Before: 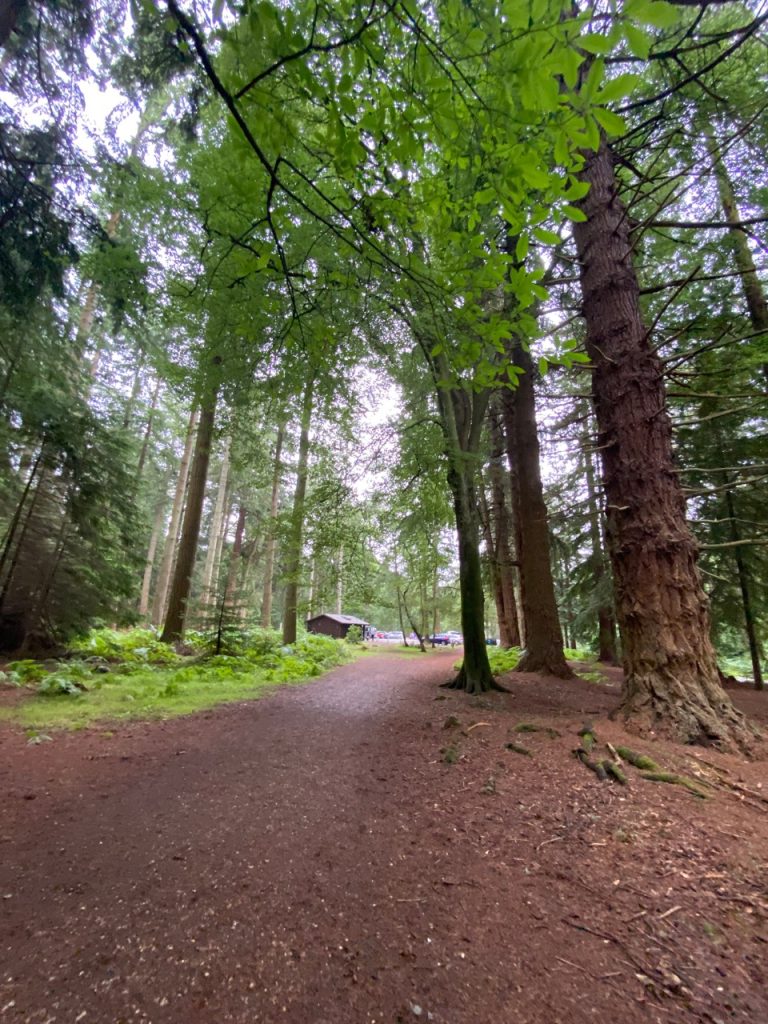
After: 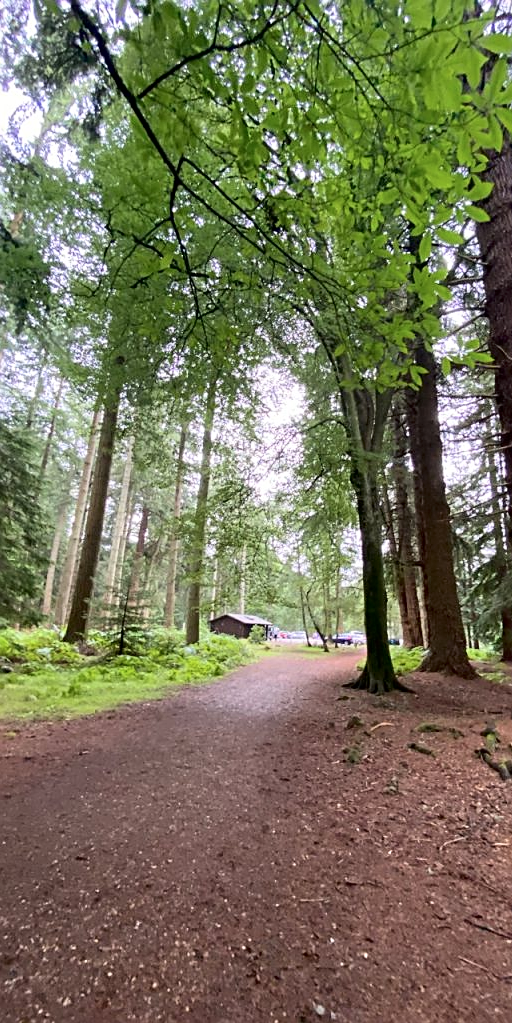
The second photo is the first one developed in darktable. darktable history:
sharpen: on, module defaults
crop and rotate: left 12.666%, right 20.612%
tone curve: curves: ch0 [(0, 0) (0.004, 0.001) (0.133, 0.112) (0.325, 0.362) (0.832, 0.893) (1, 1)], color space Lab, independent channels, preserve colors none
